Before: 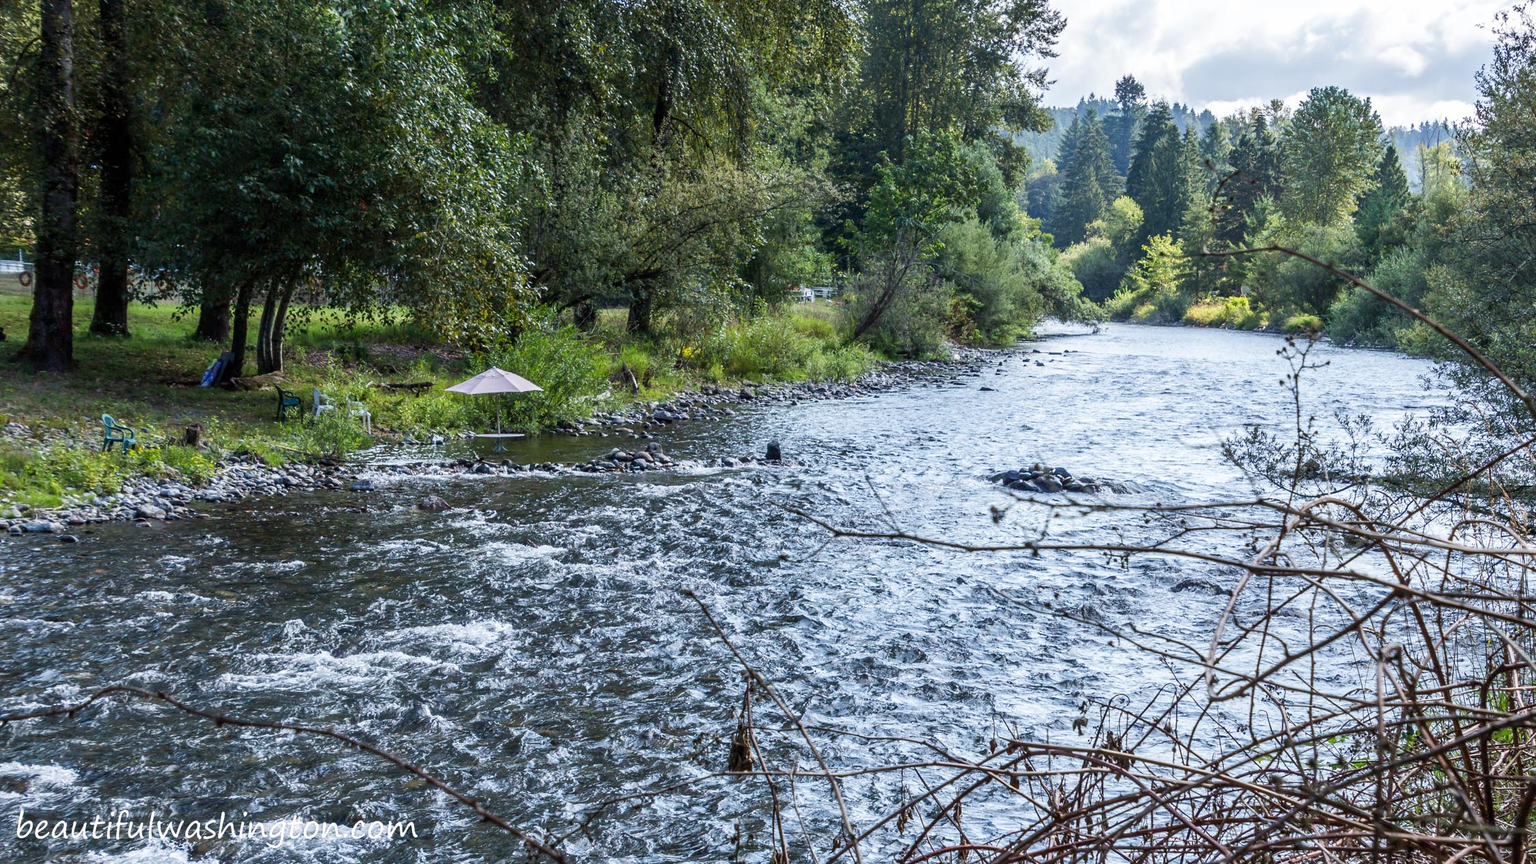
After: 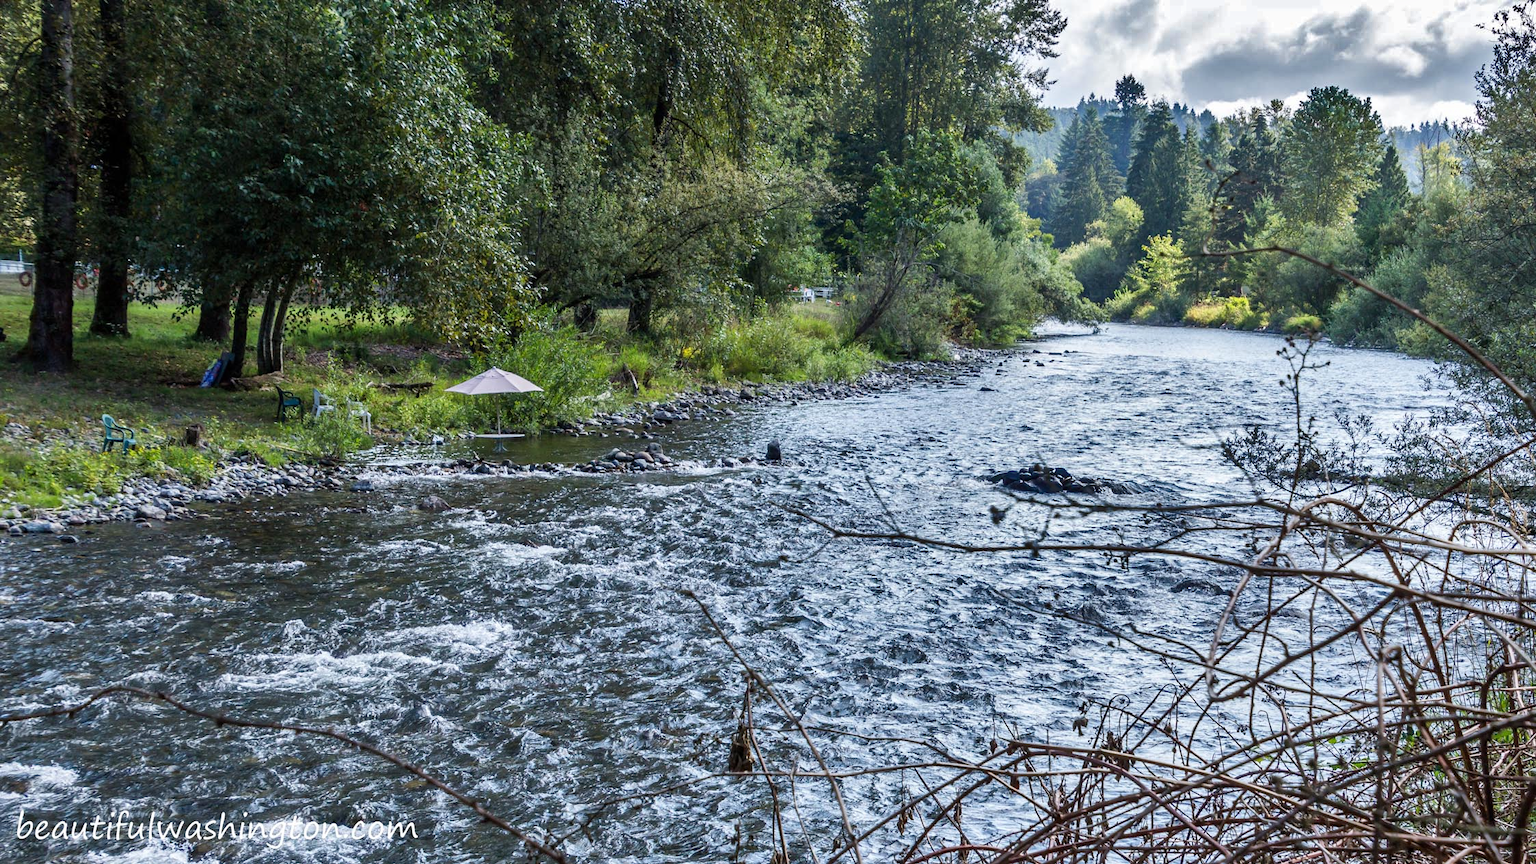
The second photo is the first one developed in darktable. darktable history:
shadows and highlights: shadows 18.01, highlights -83.99, soften with gaussian
